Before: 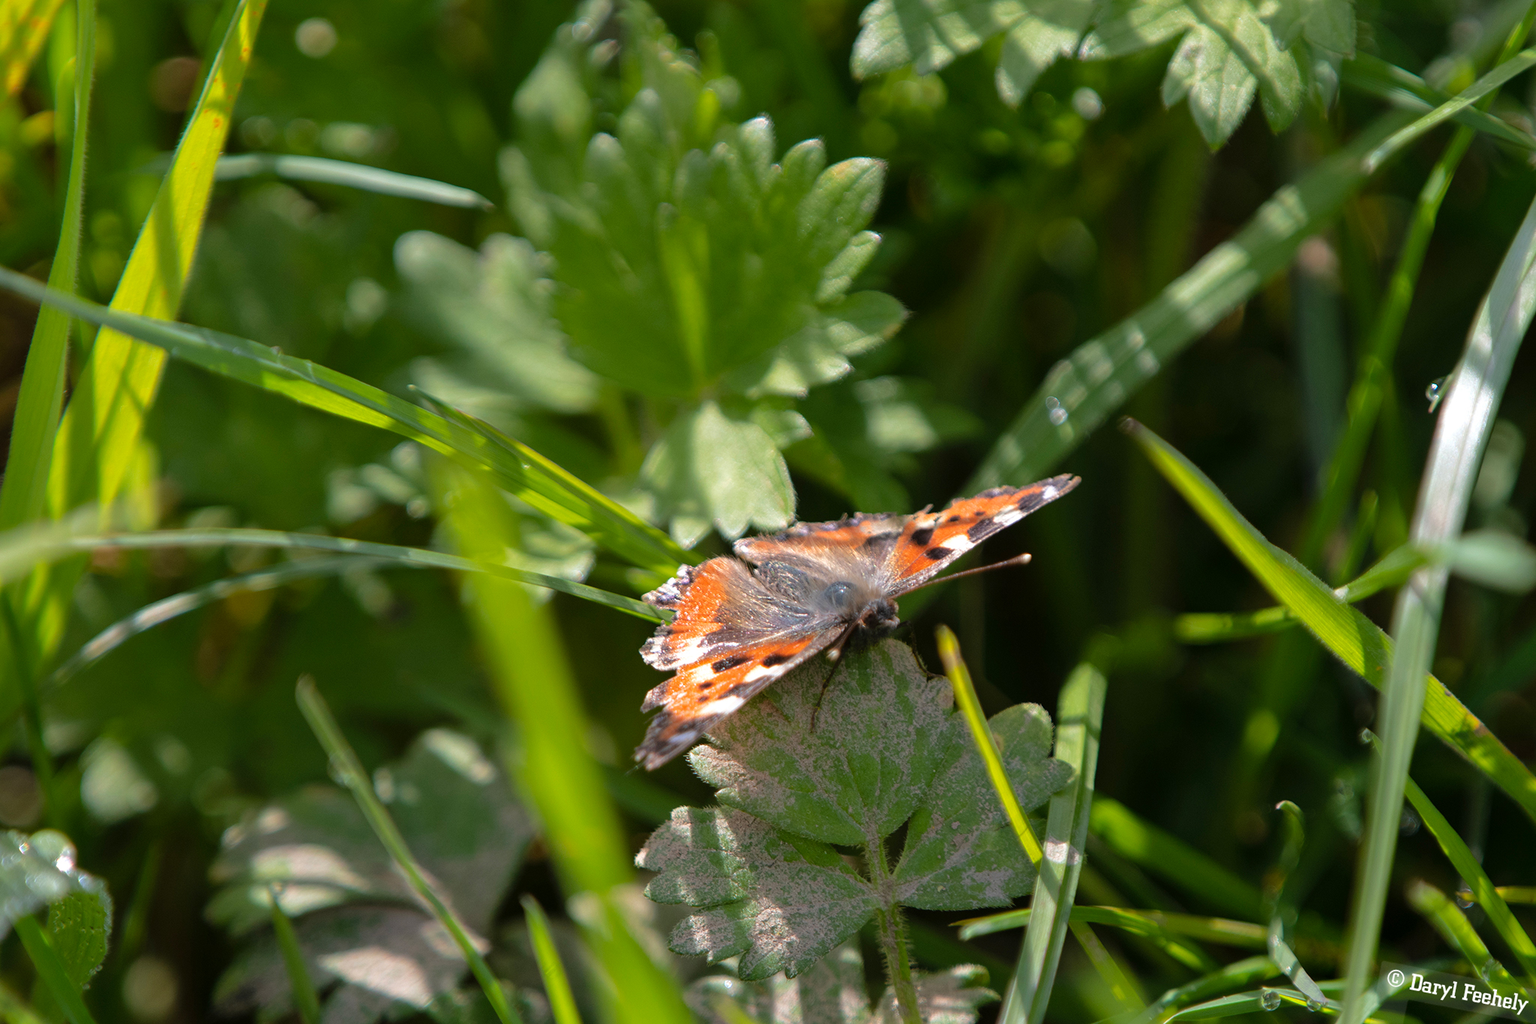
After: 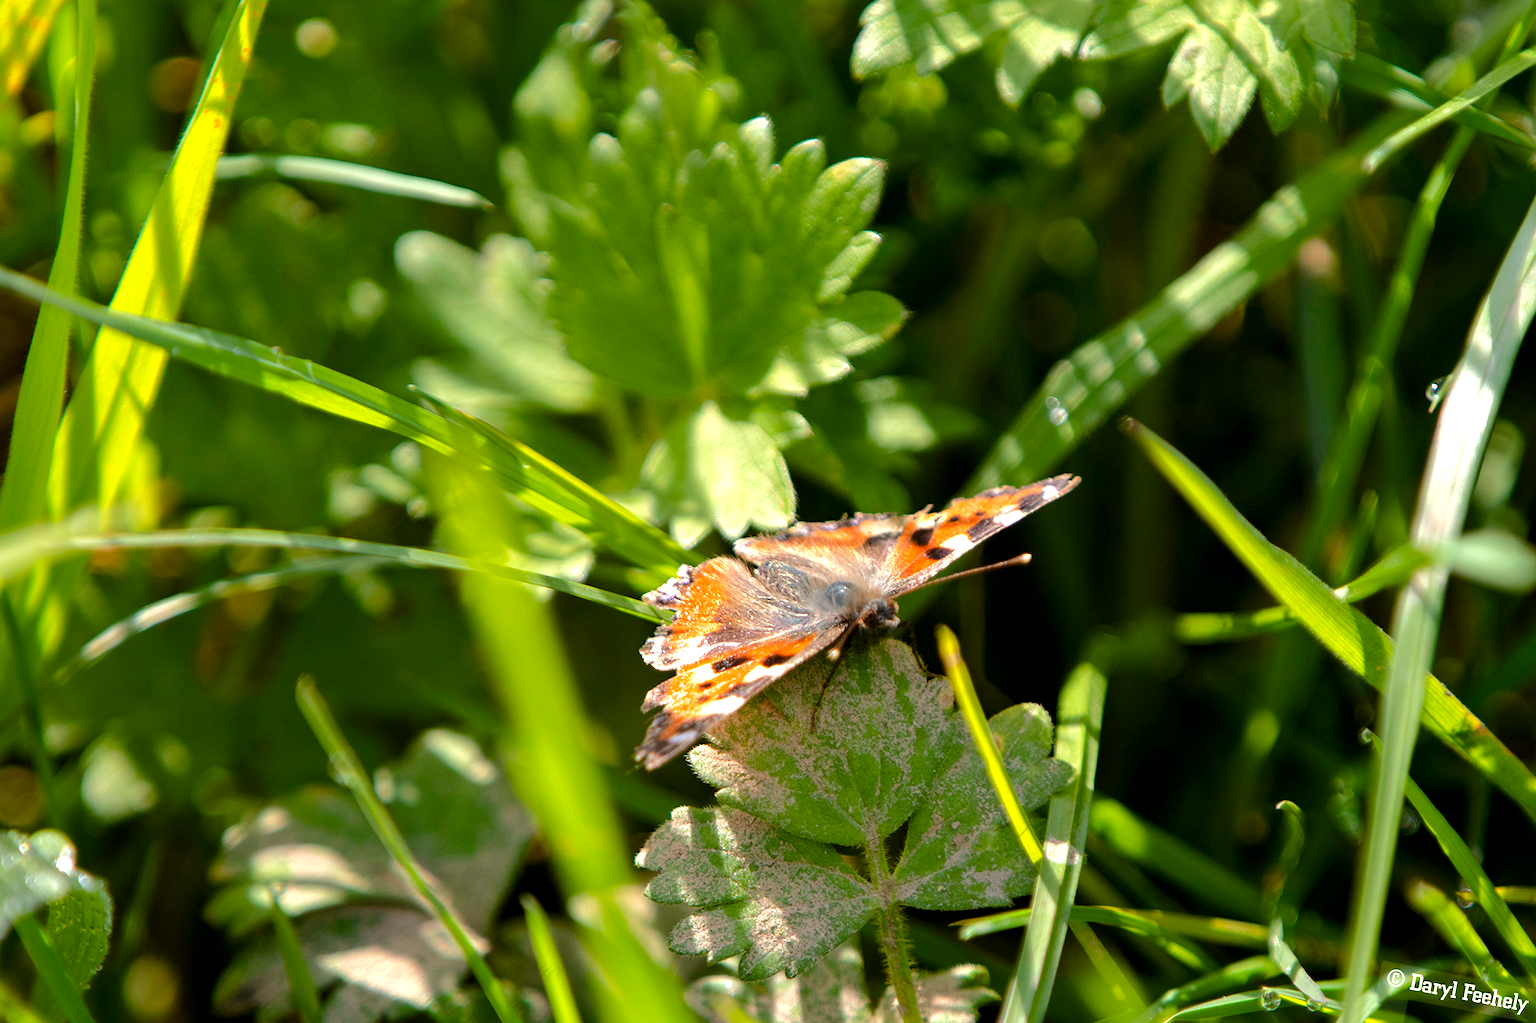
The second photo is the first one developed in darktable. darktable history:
white balance: red 1.029, blue 0.92
color balance rgb: global offset › luminance -0.51%, perceptual saturation grading › global saturation 27.53%, perceptual saturation grading › highlights -25%, perceptual saturation grading › shadows 25%, perceptual brilliance grading › highlights 6.62%, perceptual brilliance grading › mid-tones 17.07%, perceptual brilliance grading › shadows -5.23%
exposure: black level correction 0, exposure 0.5 EV, compensate exposure bias true, compensate highlight preservation false
